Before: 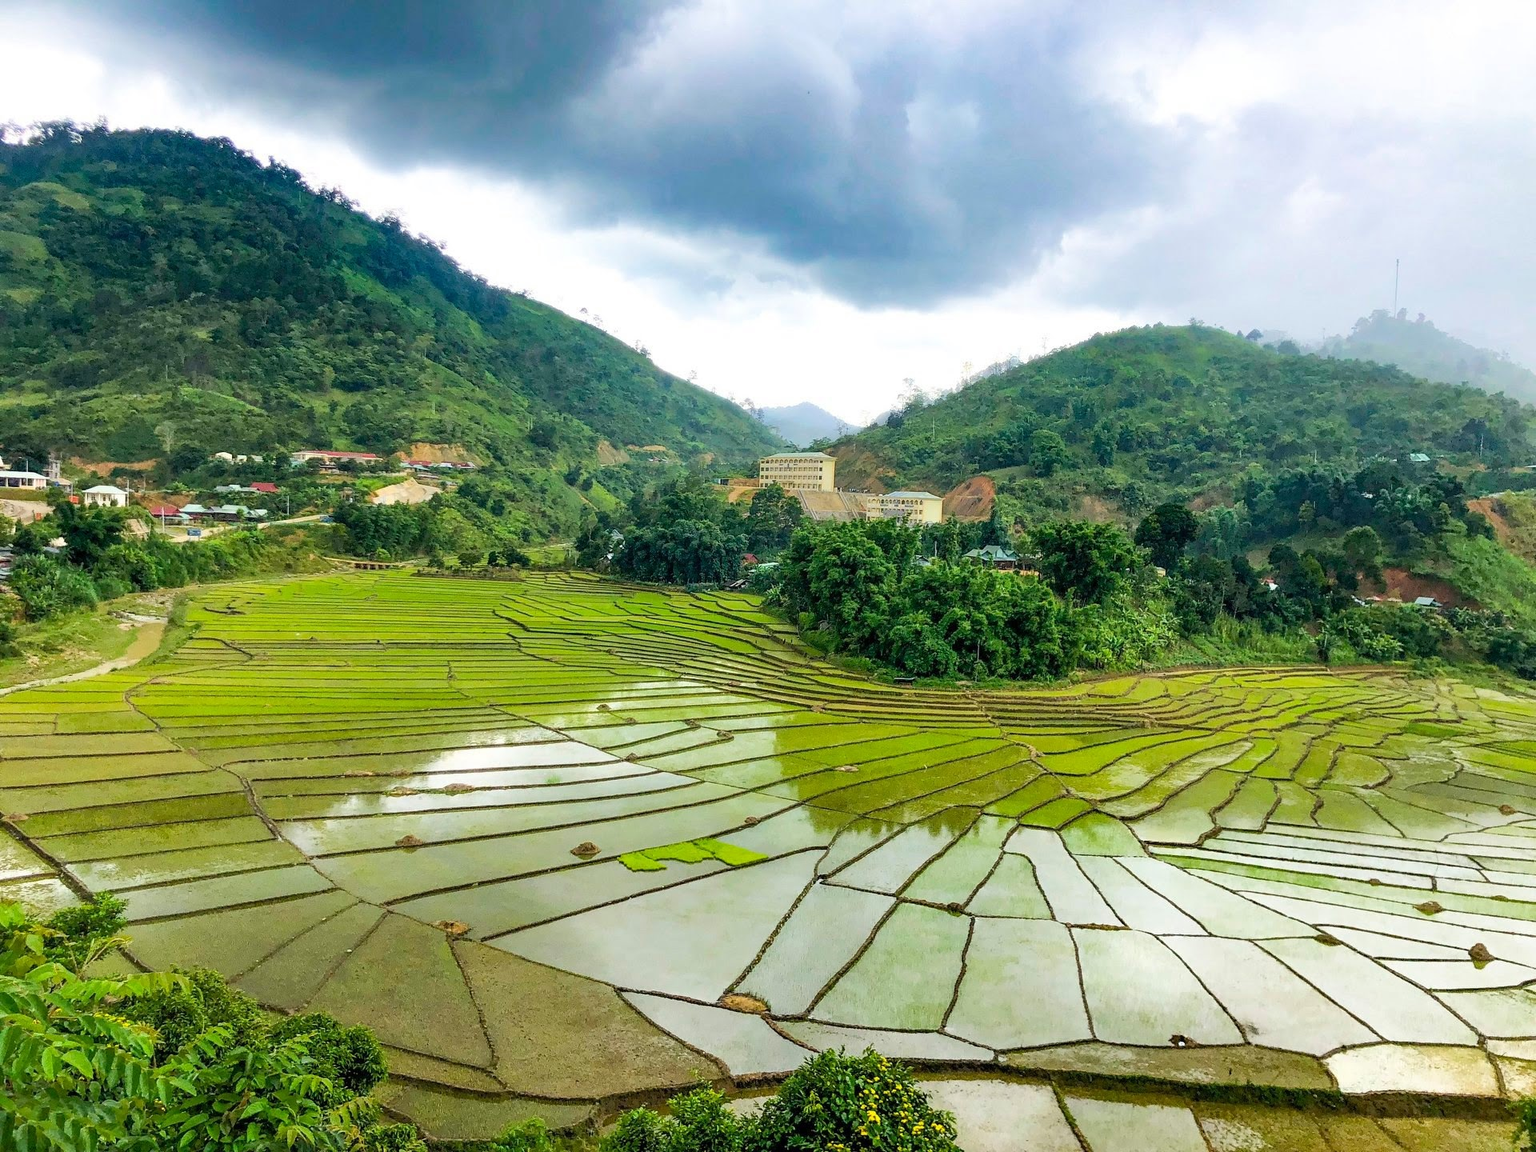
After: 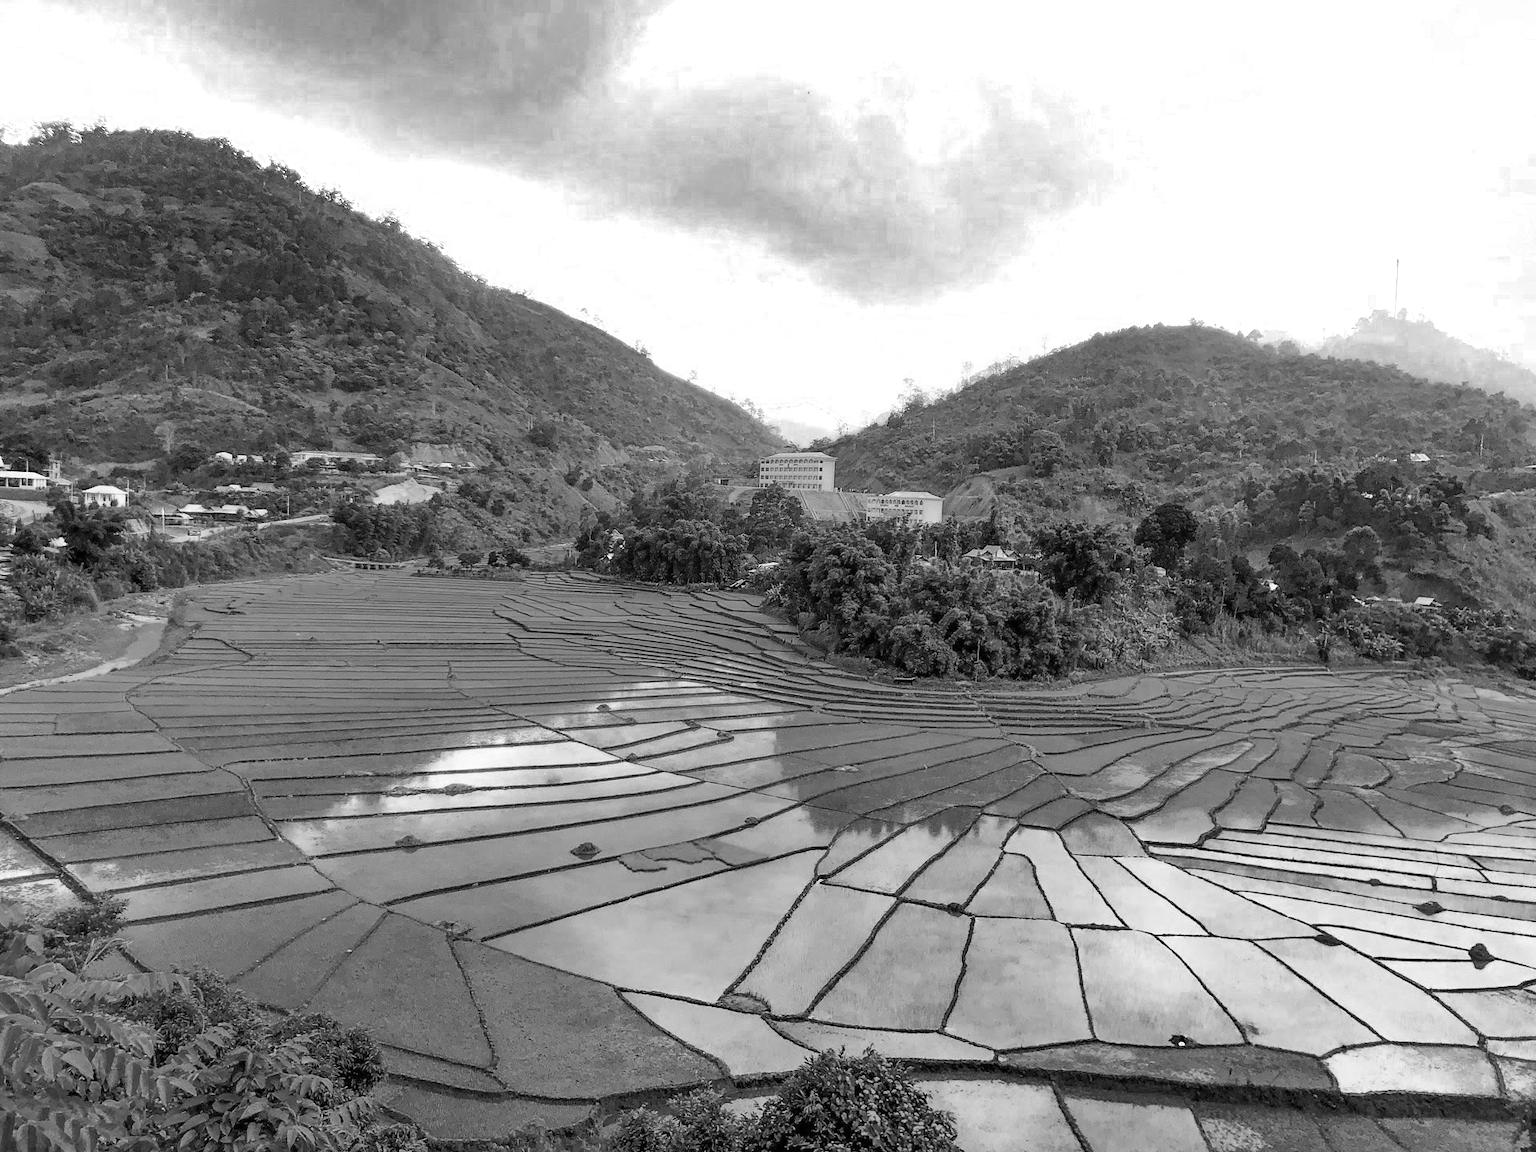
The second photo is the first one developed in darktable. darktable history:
color zones: curves: ch0 [(0, 0.613) (0.01, 0.613) (0.245, 0.448) (0.498, 0.529) (0.642, 0.665) (0.879, 0.777) (0.99, 0.613)]; ch1 [(0, 0) (0.143, 0) (0.286, 0) (0.429, 0) (0.571, 0) (0.714, 0) (0.857, 0)], mix 101.11%
shadows and highlights: soften with gaussian
